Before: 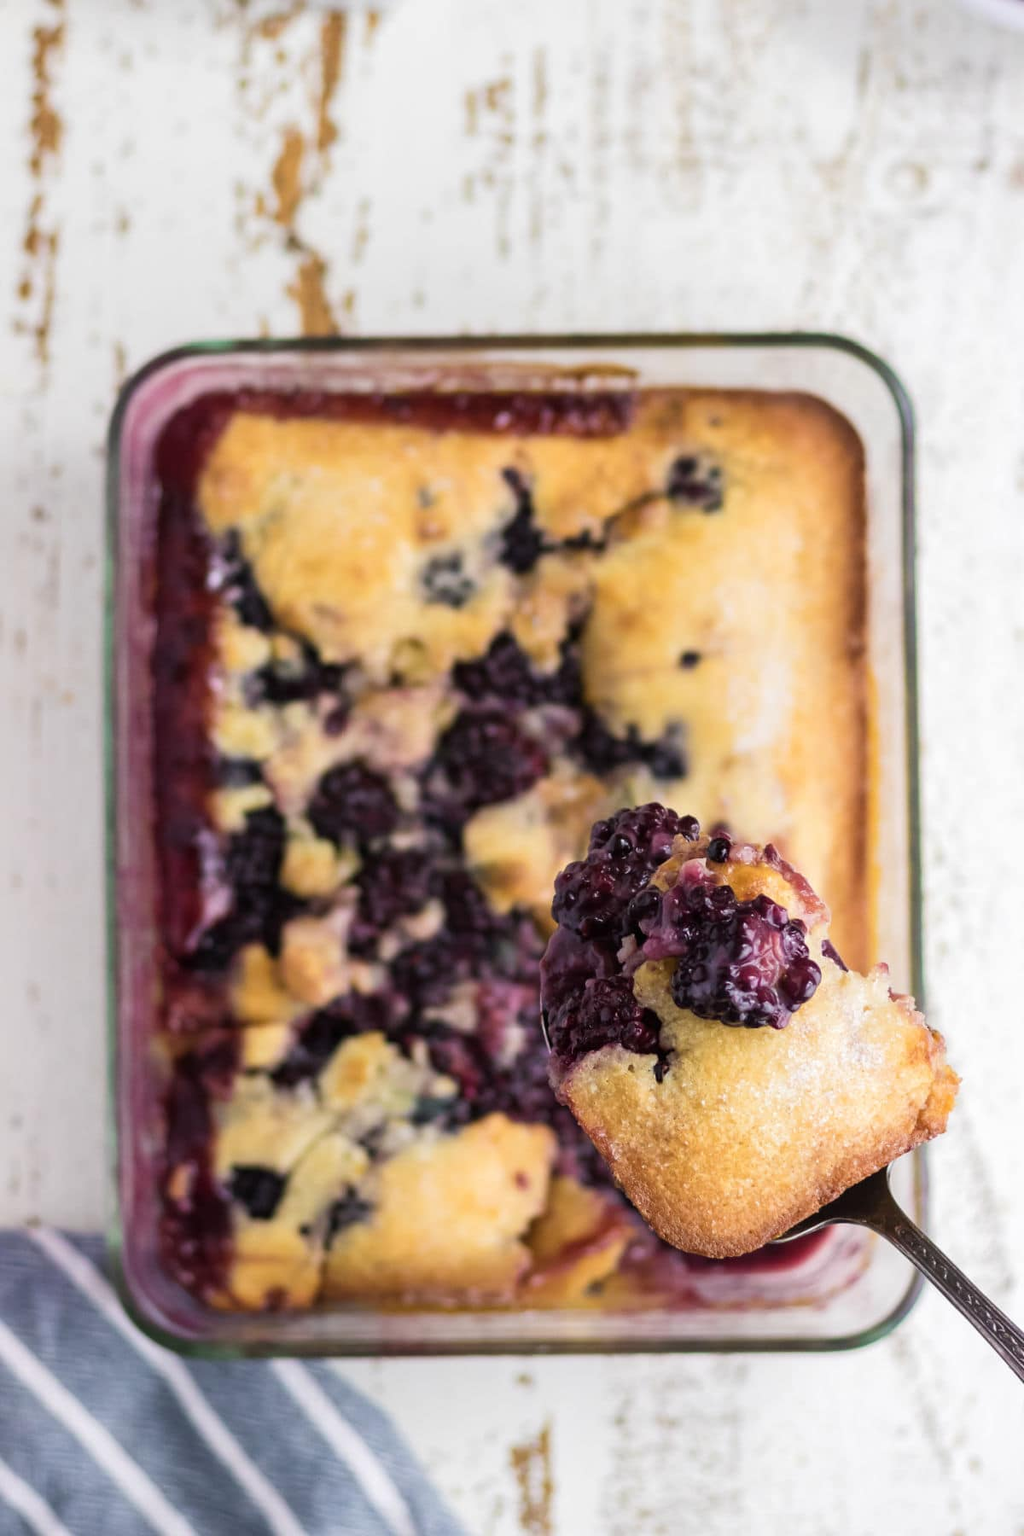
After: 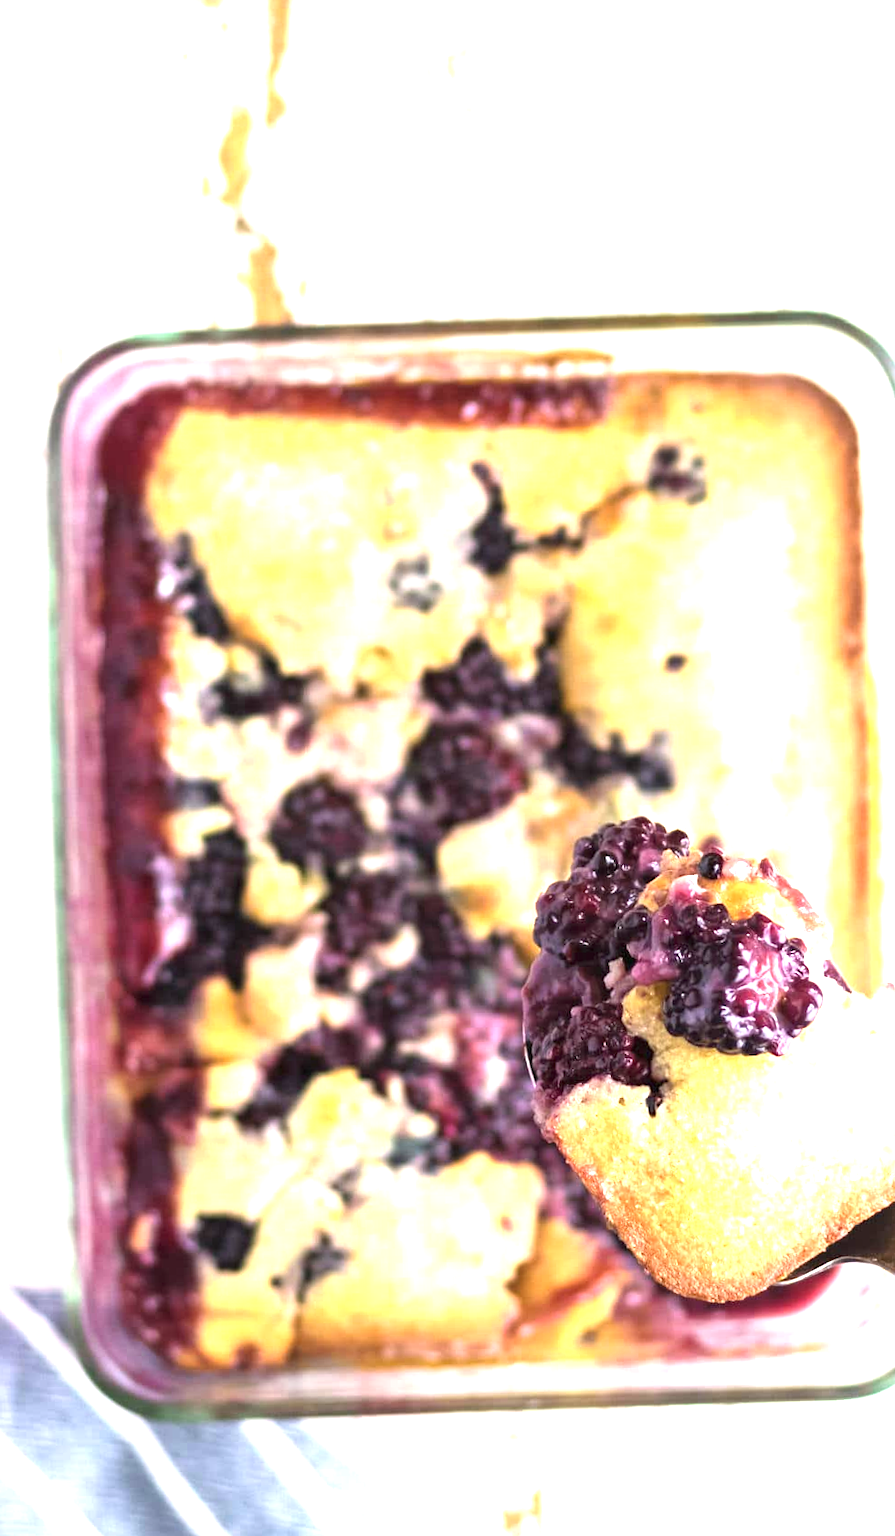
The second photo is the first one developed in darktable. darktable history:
exposure: black level correction 0, exposure 1.697 EV, compensate exposure bias true, compensate highlight preservation false
crop and rotate: angle 1.19°, left 4.183%, top 0.964%, right 11.518%, bottom 2.686%
